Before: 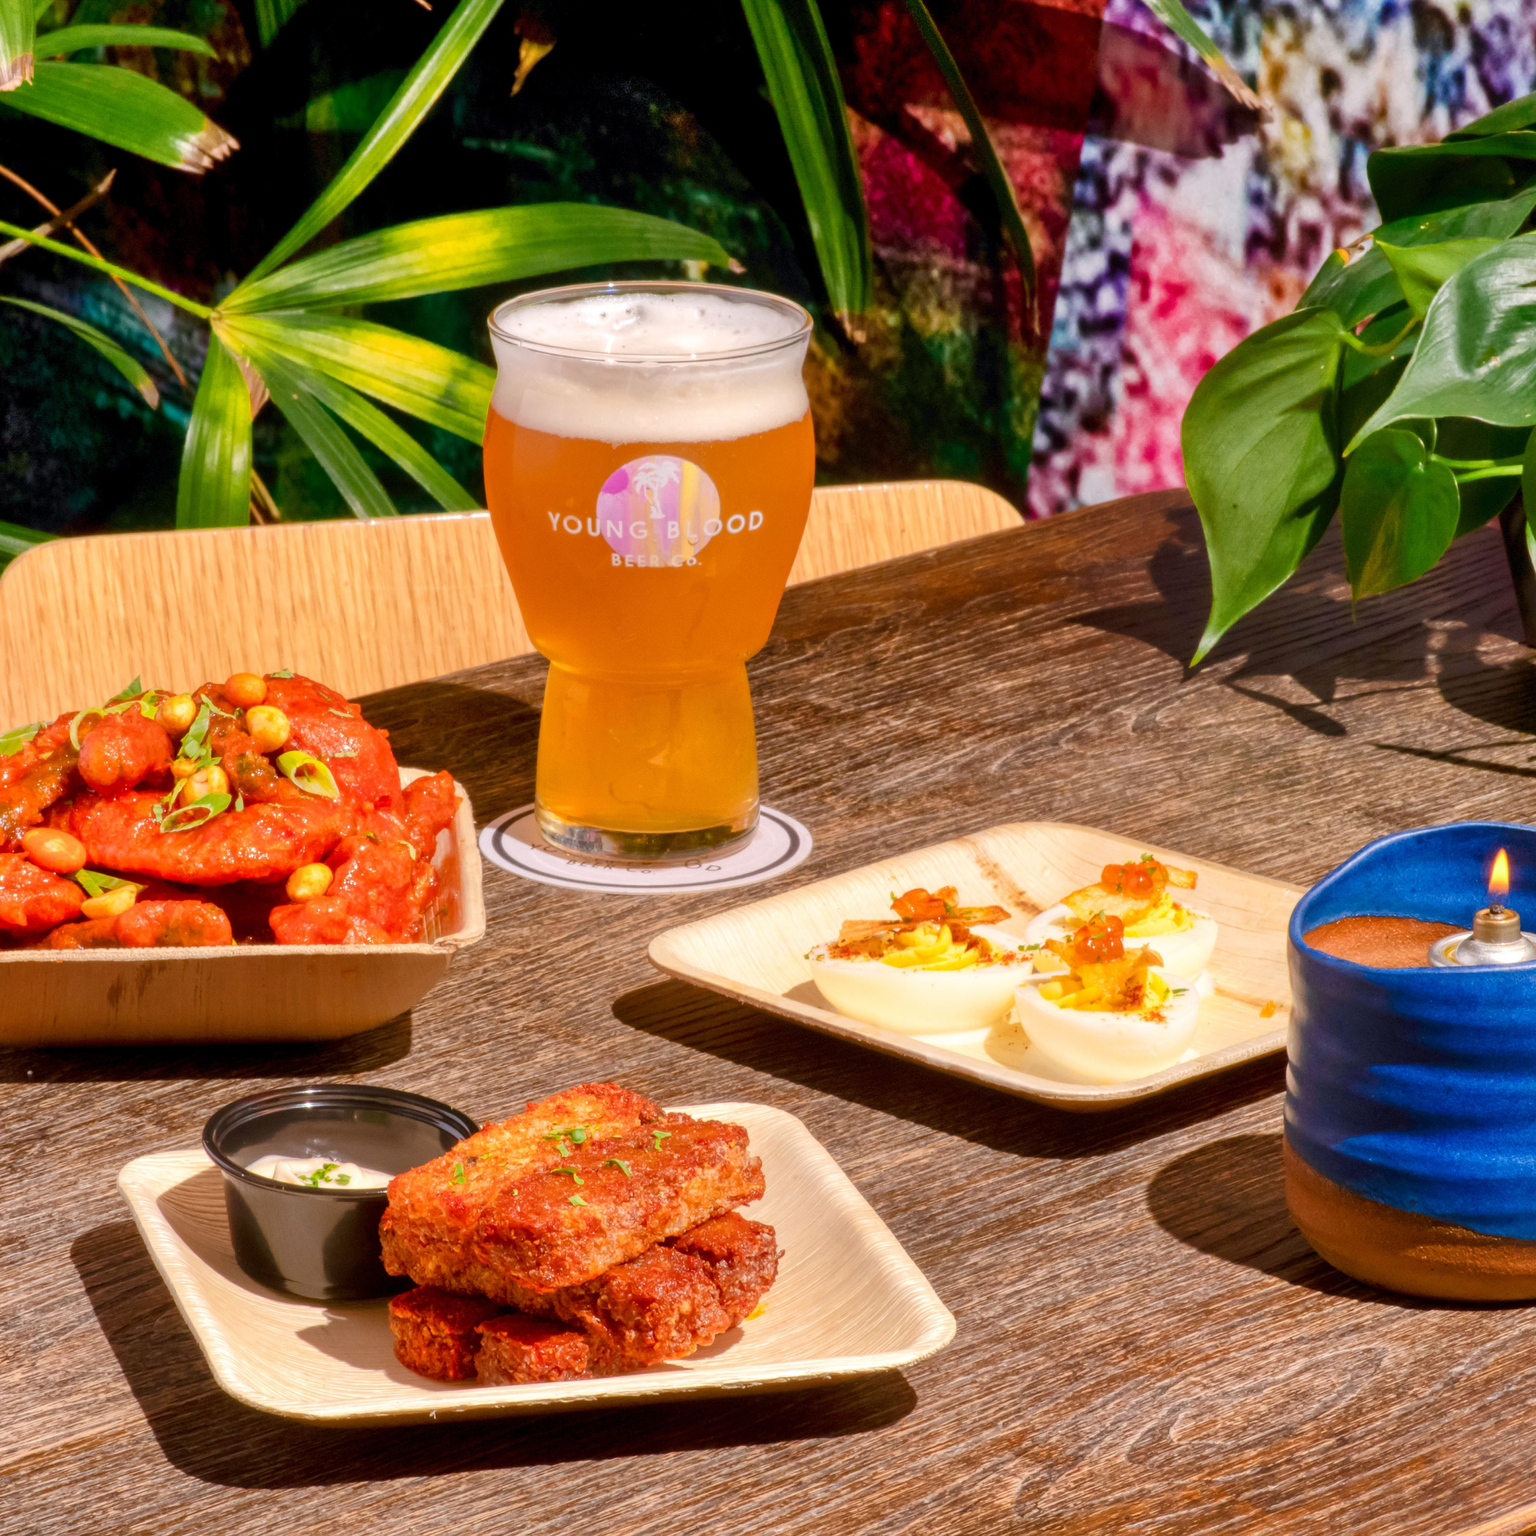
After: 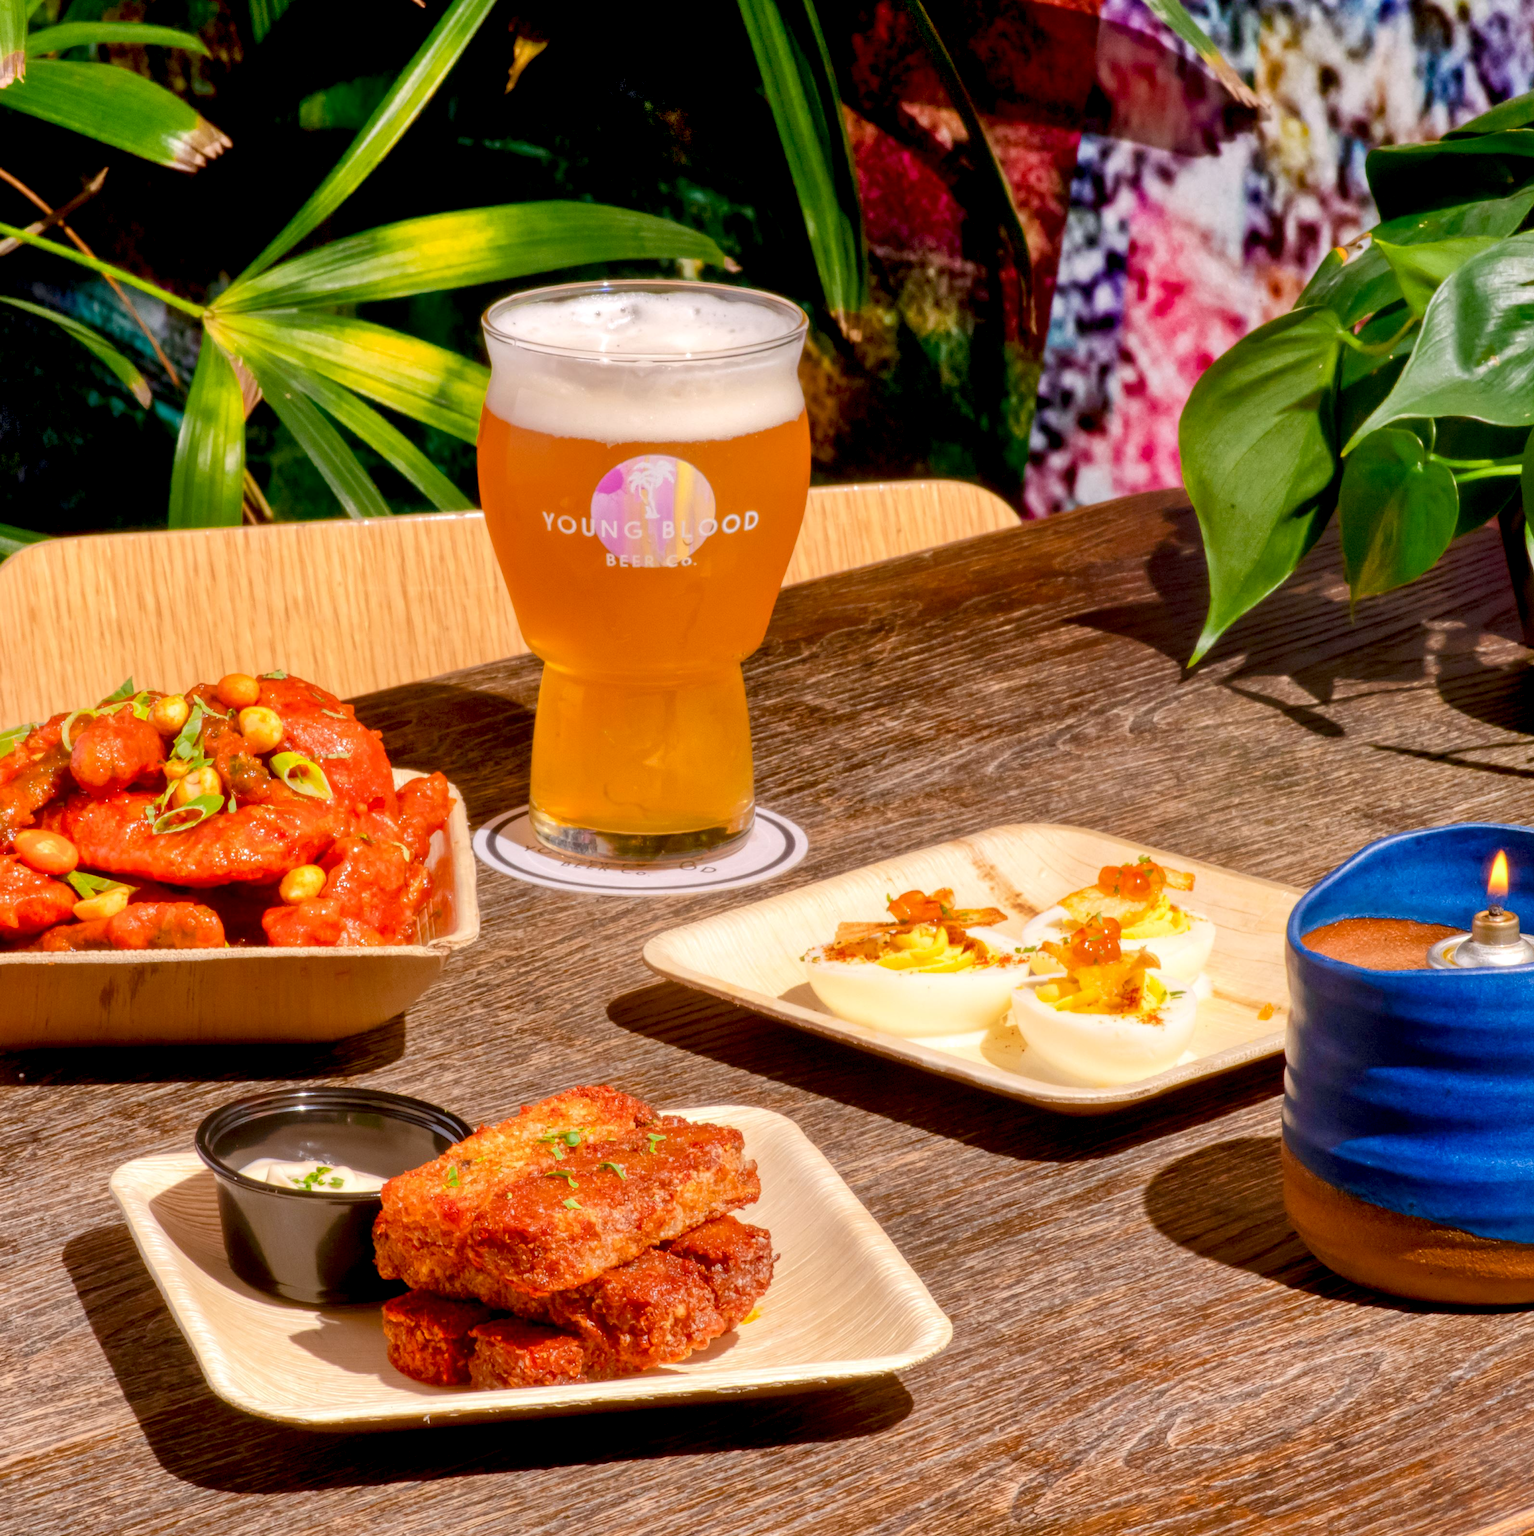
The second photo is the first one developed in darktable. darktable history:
crop and rotate: left 0.579%, top 0.218%, bottom 0.254%
exposure: black level correction 0.009, exposure 0.016 EV, compensate exposure bias true, compensate highlight preservation false
